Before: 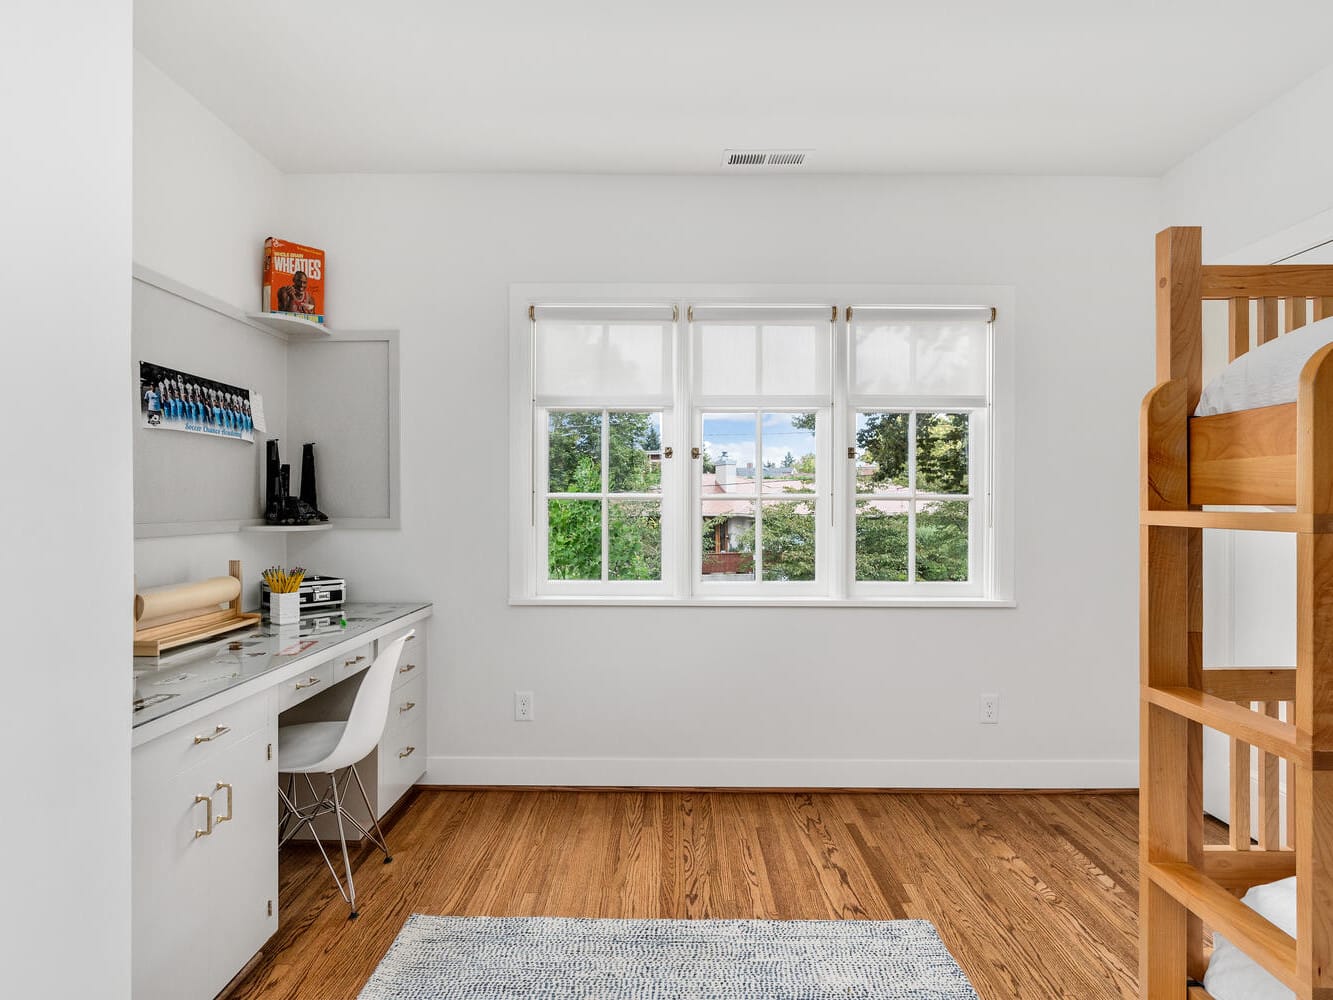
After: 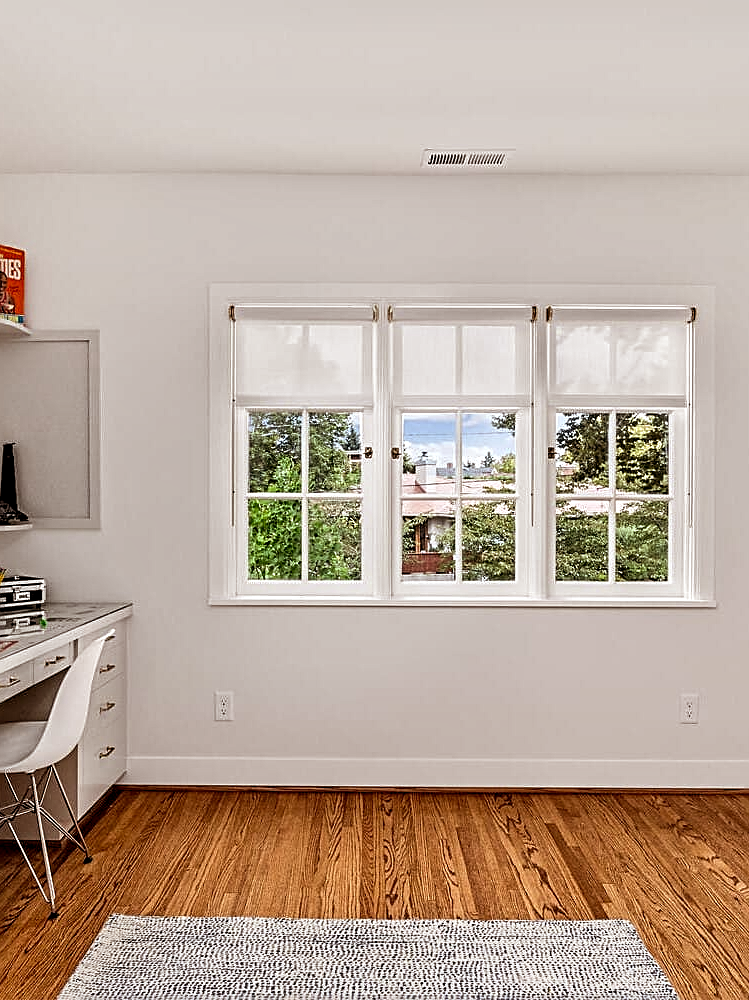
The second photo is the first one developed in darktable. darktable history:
sharpen: on, module defaults
rgb levels: mode RGB, independent channels, levels [[0, 0.5, 1], [0, 0.521, 1], [0, 0.536, 1]]
crop and rotate: left 22.516%, right 21.234%
contrast equalizer: octaves 7, y [[0.502, 0.517, 0.543, 0.576, 0.611, 0.631], [0.5 ×6], [0.5 ×6], [0 ×6], [0 ×6]]
